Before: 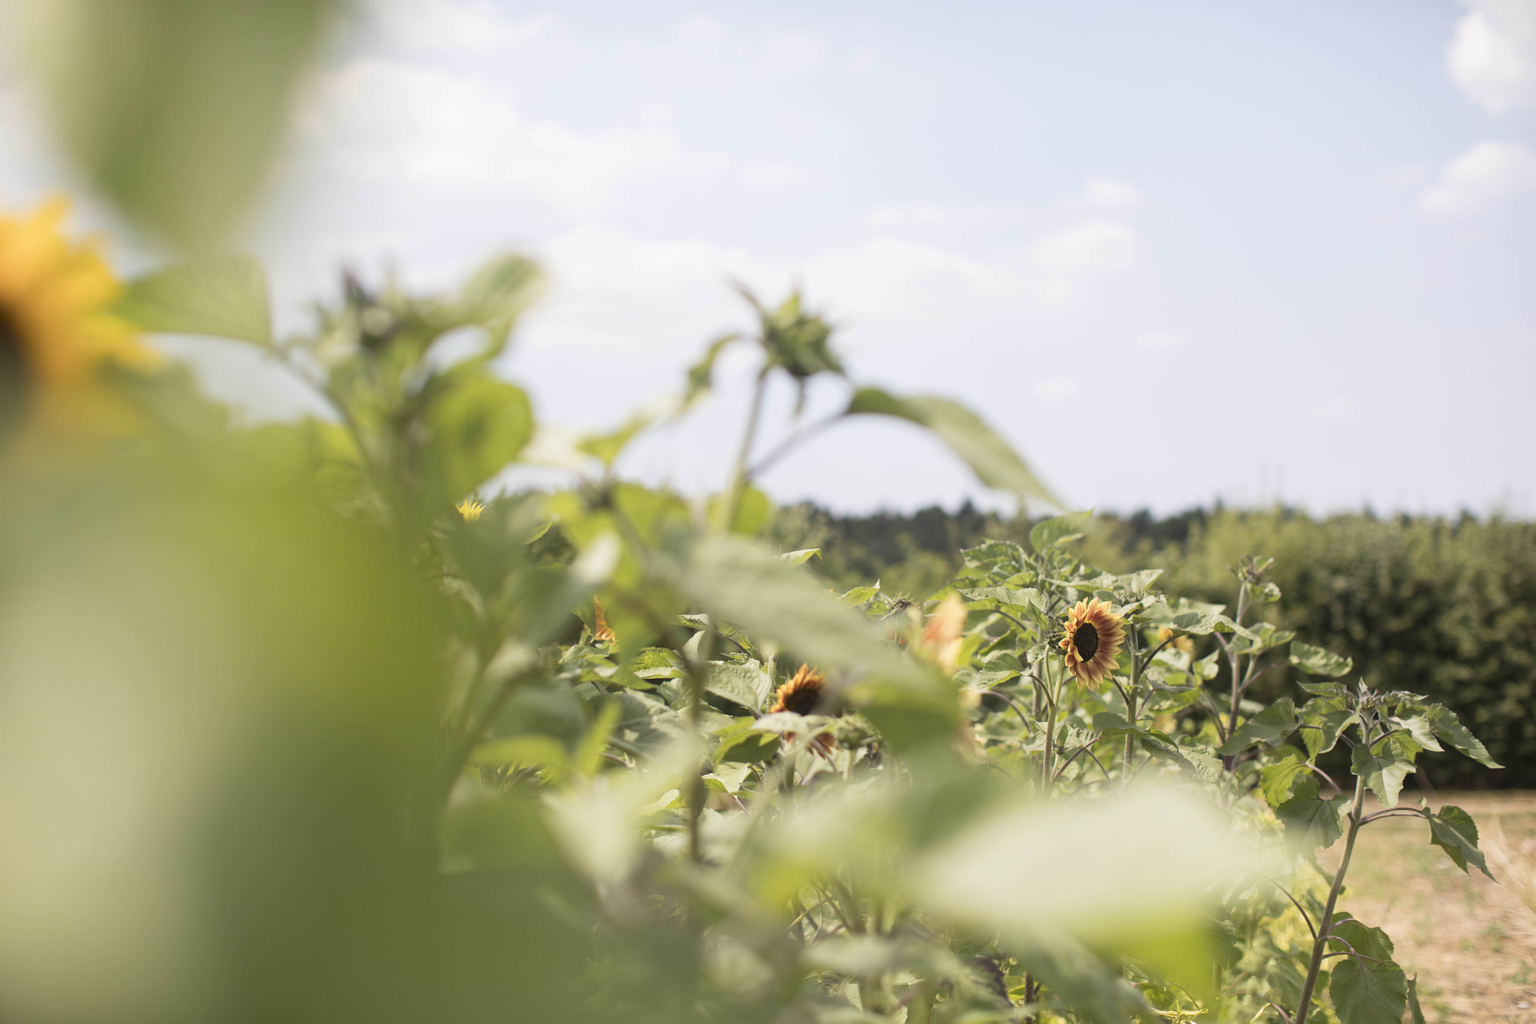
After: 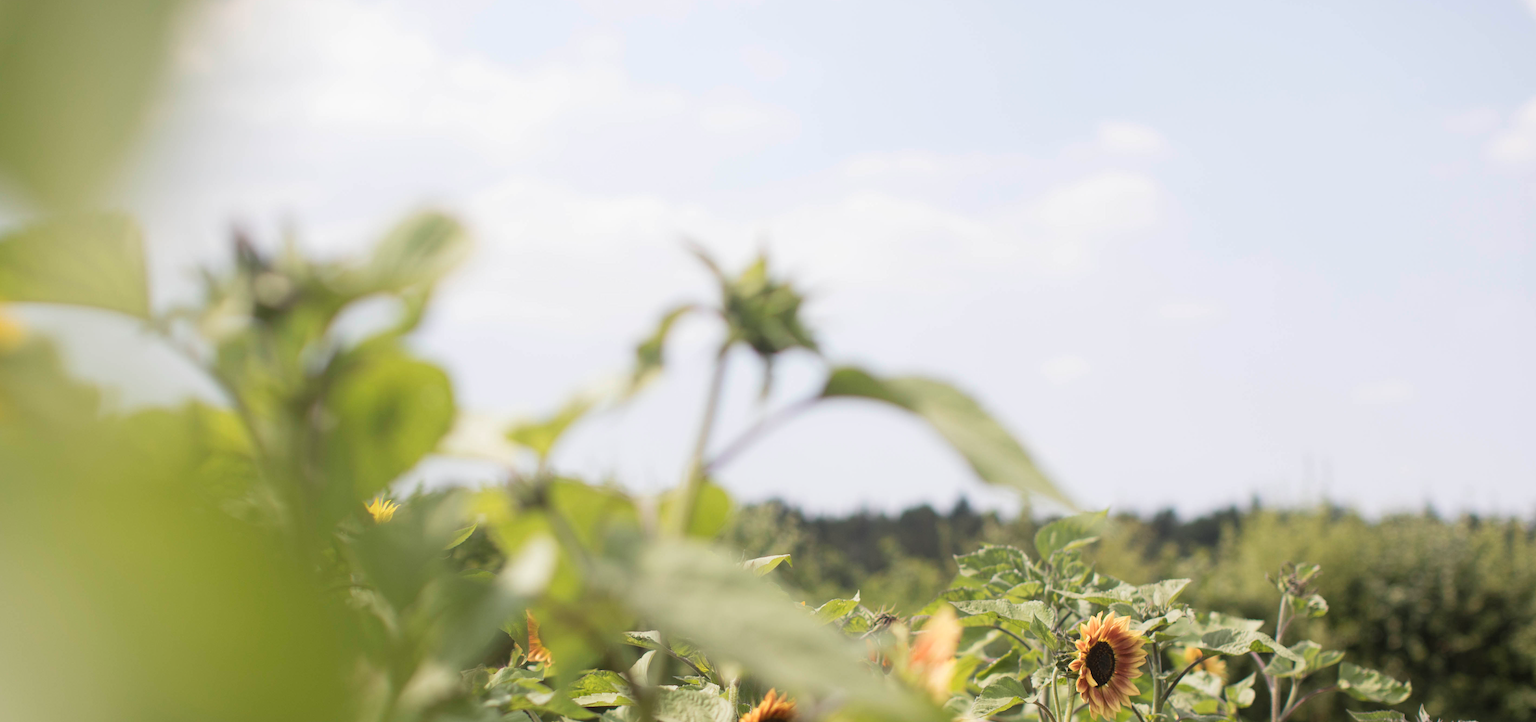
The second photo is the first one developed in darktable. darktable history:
contrast equalizer: y [[0.5, 0.5, 0.472, 0.5, 0.5, 0.5], [0.5 ×6], [0.5 ×6], [0 ×6], [0 ×6]]
crop and rotate: left 9.345%, top 7.22%, right 4.982%, bottom 32.331%
